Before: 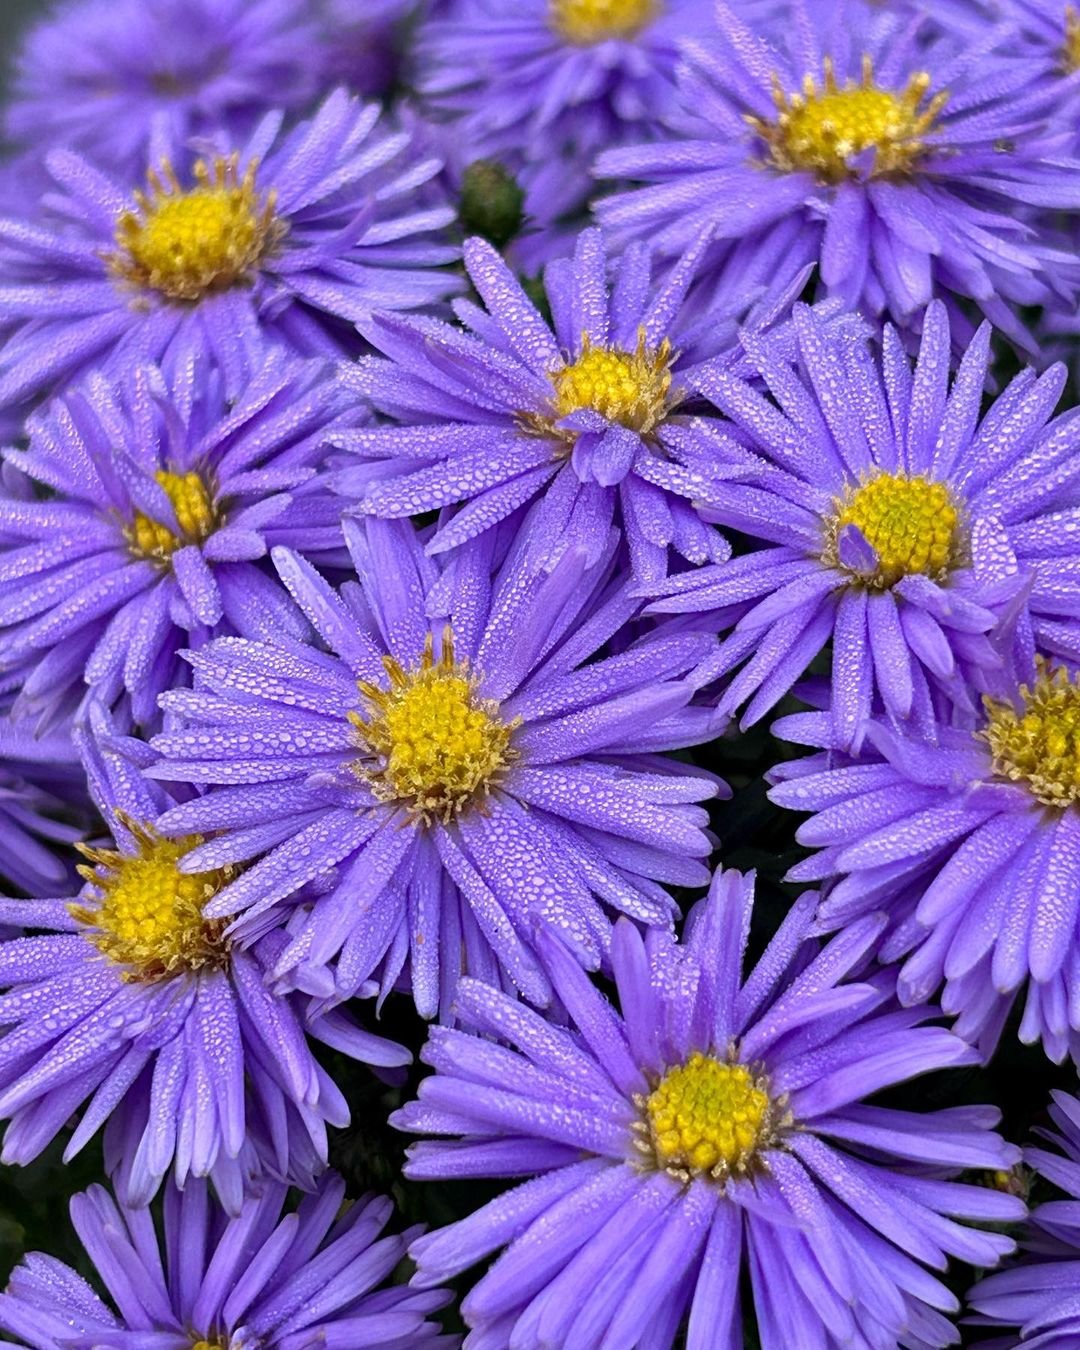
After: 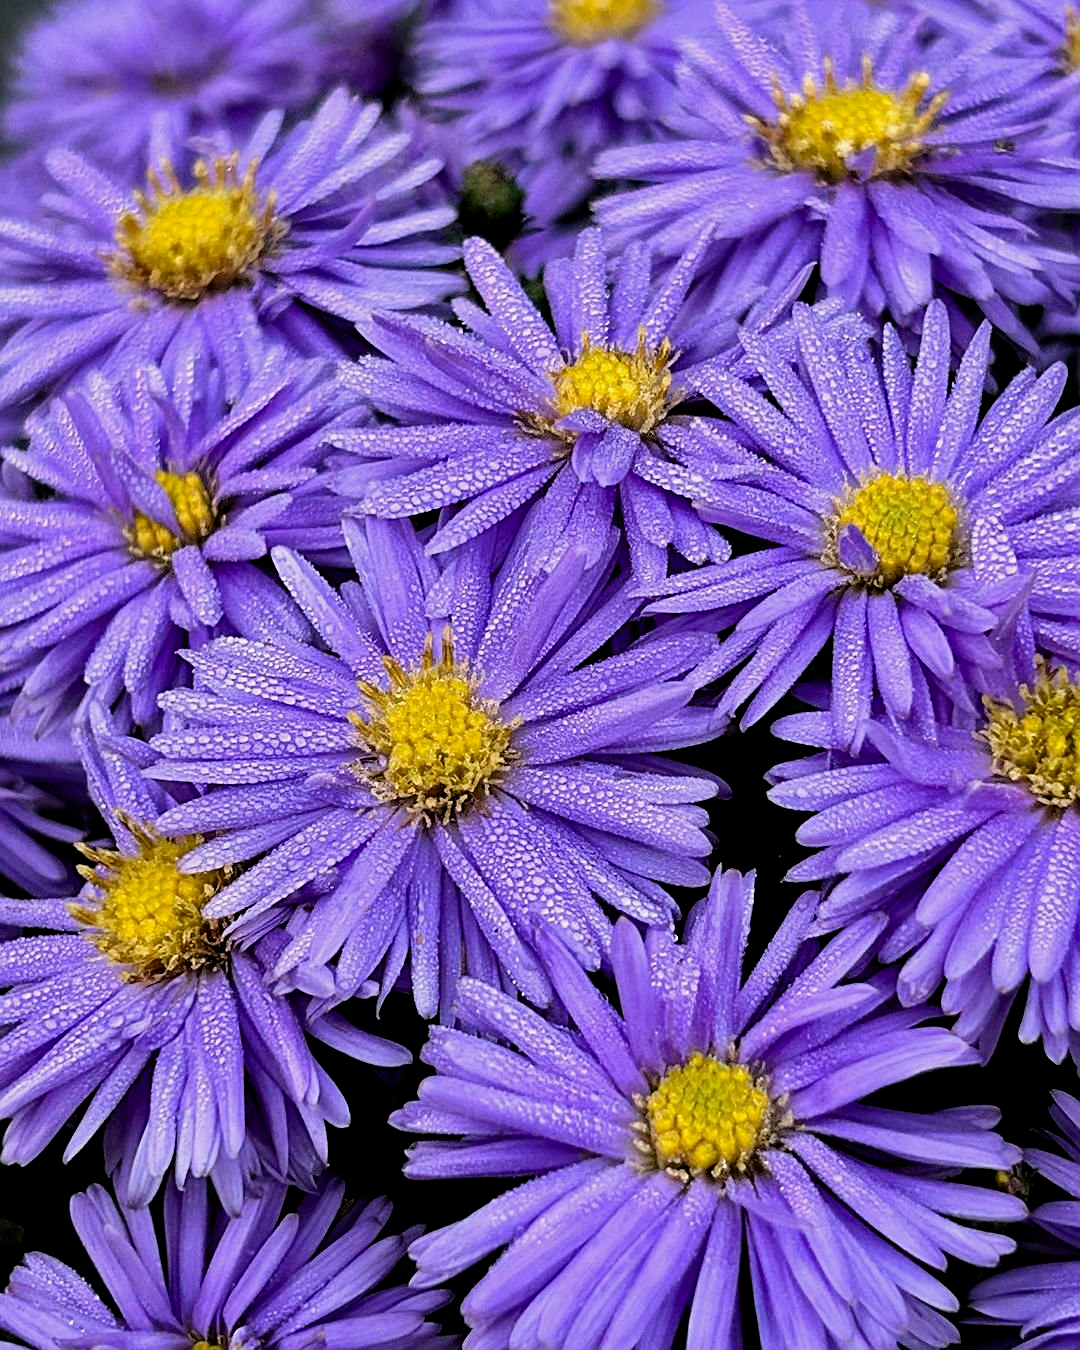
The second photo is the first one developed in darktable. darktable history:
exposure: black level correction 0.009, compensate highlight preservation false
filmic rgb: black relative exposure -5.01 EV, white relative exposure 3.18 EV, threshold 2.97 EV, hardness 3.46, contrast 1.199, highlights saturation mix -29.87%, enable highlight reconstruction true
sharpen: on, module defaults
